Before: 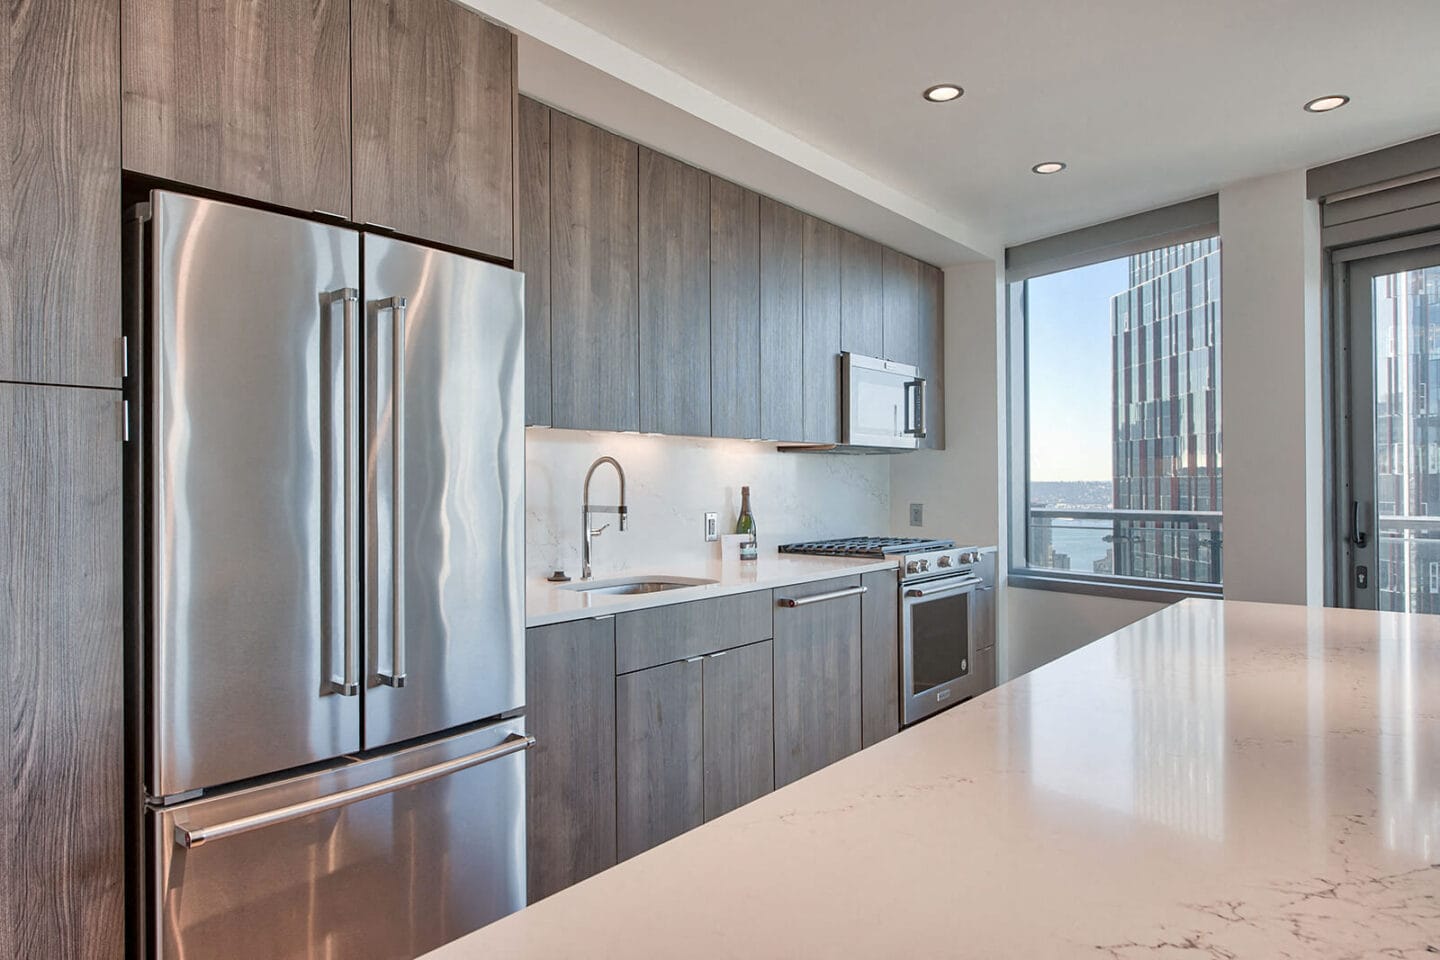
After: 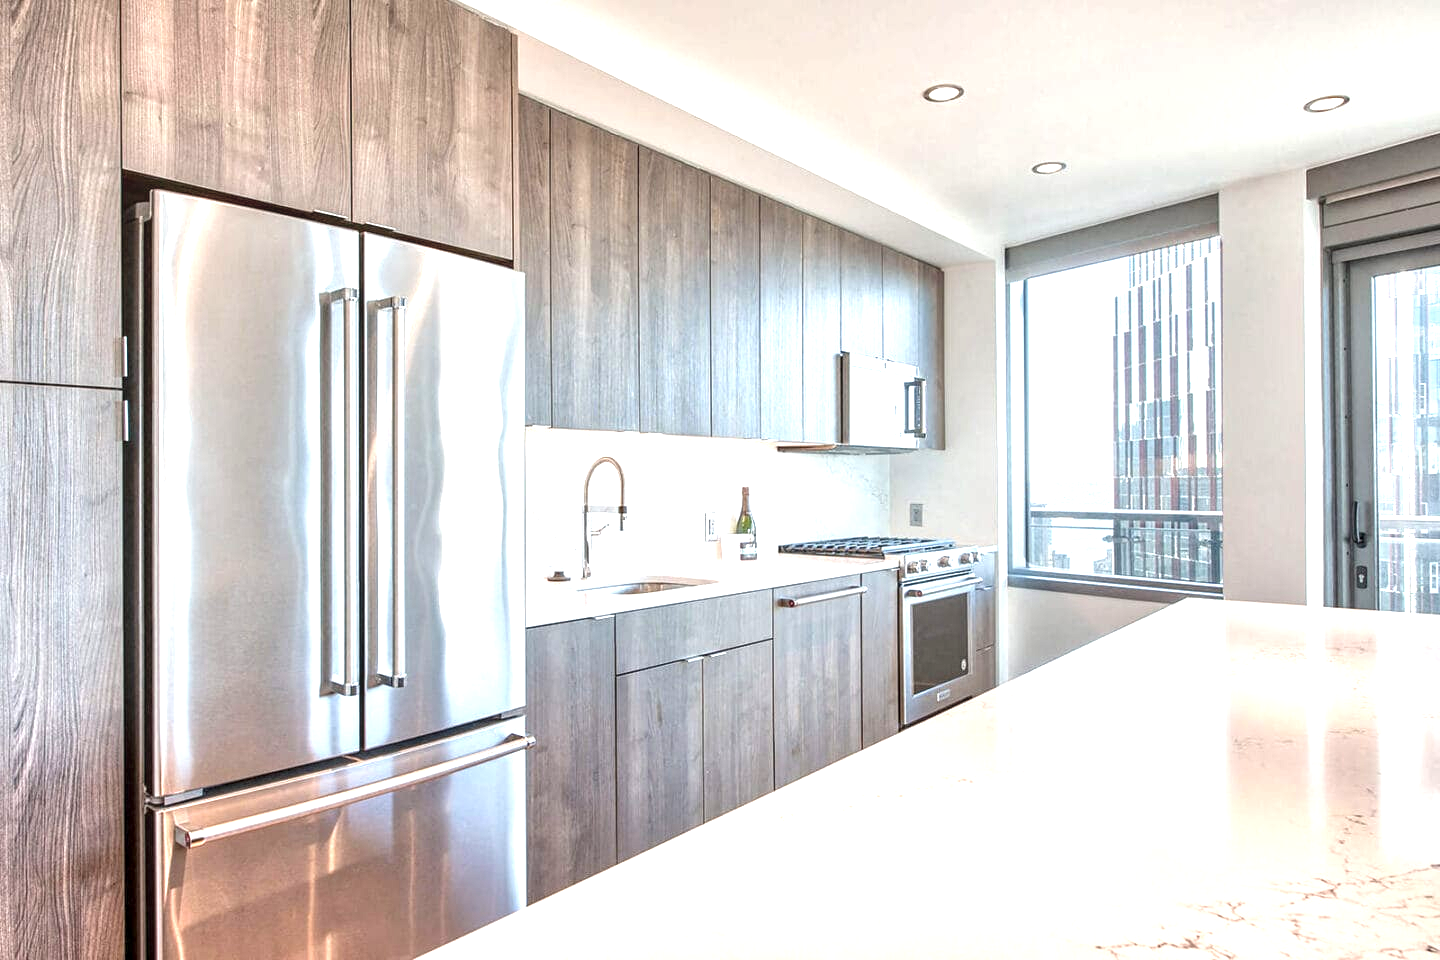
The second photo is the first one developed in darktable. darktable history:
exposure: black level correction 0, exposure 1.3 EV, compensate exposure bias true, compensate highlight preservation false
local contrast: on, module defaults
